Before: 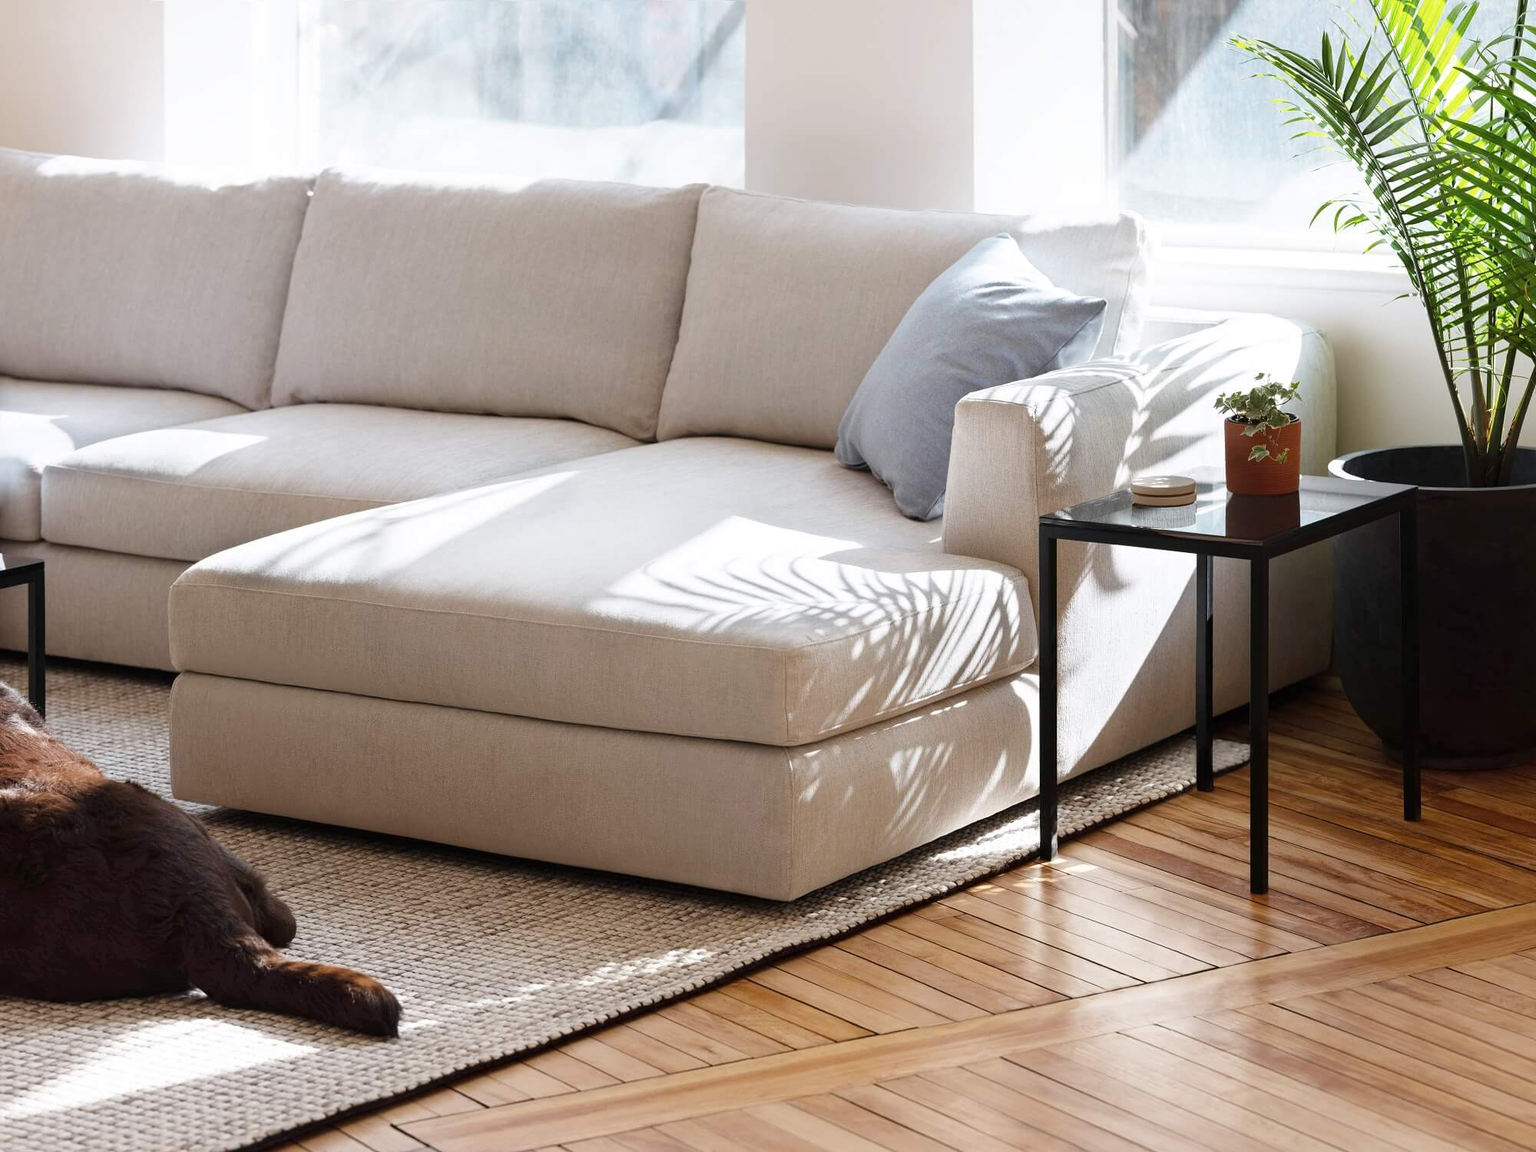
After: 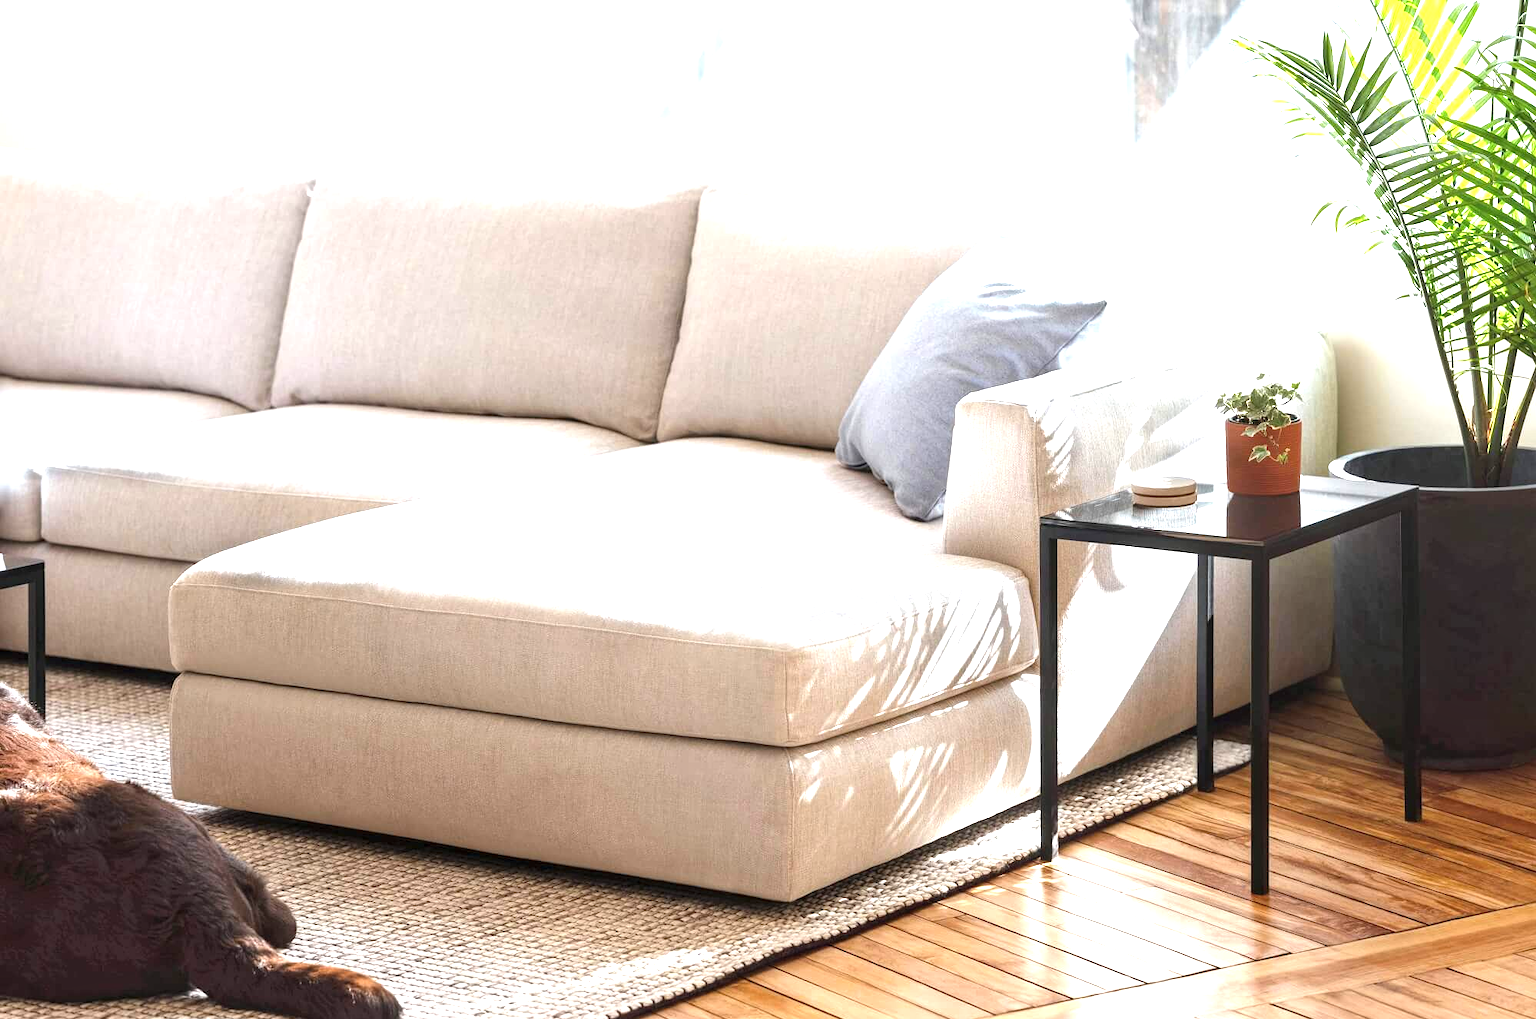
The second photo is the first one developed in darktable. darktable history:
local contrast: on, module defaults
exposure: black level correction 0, exposure 1.198 EV, compensate exposure bias true, compensate highlight preservation false
crop and rotate: top 0%, bottom 11.49%
